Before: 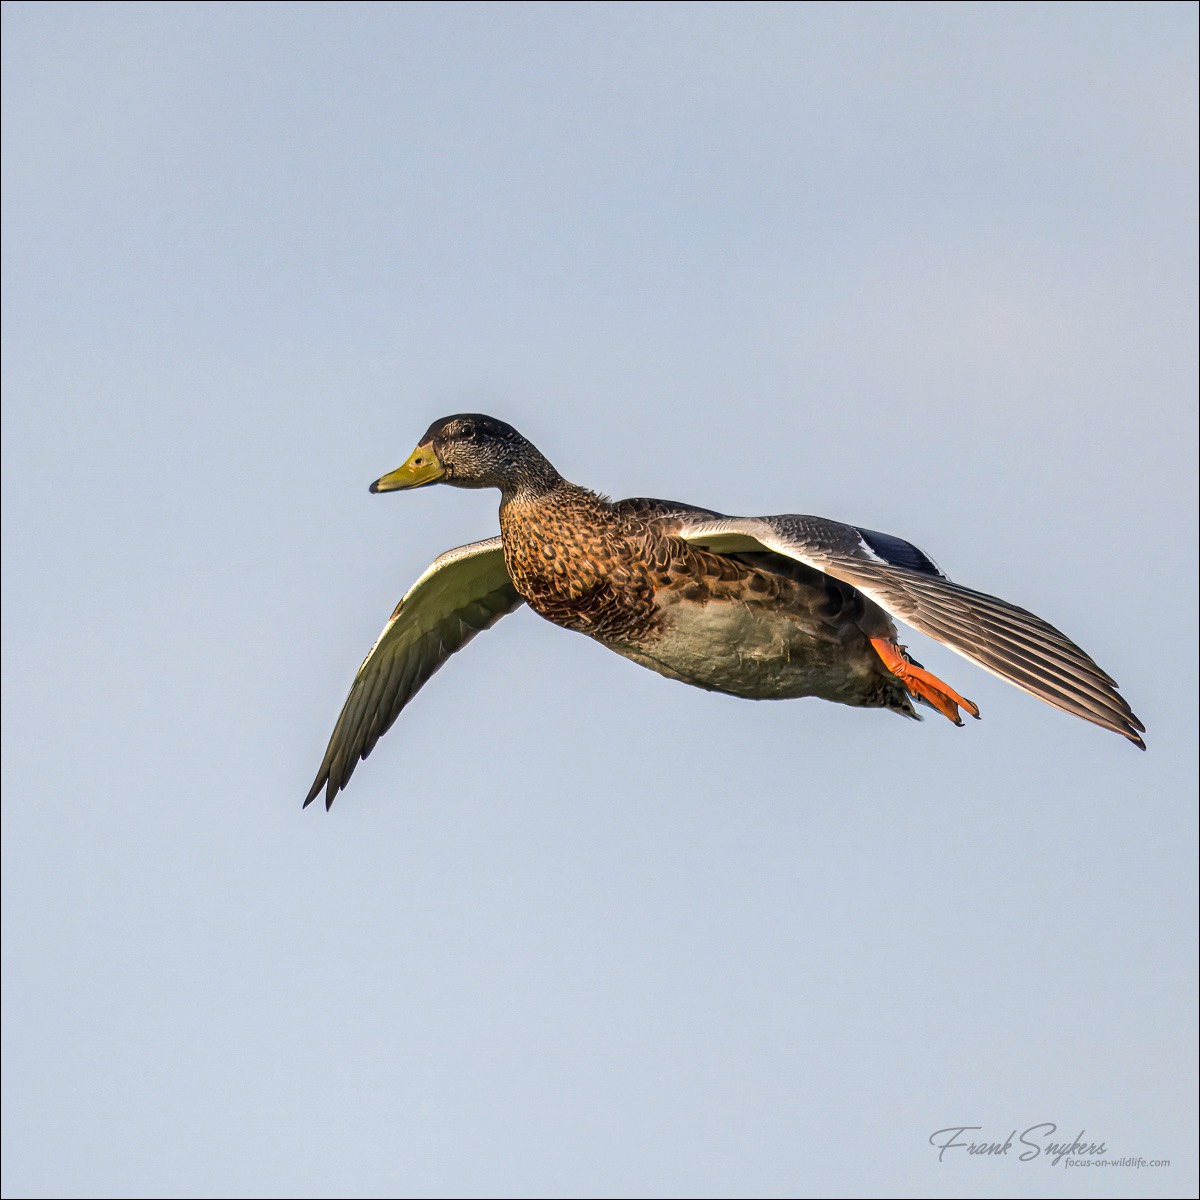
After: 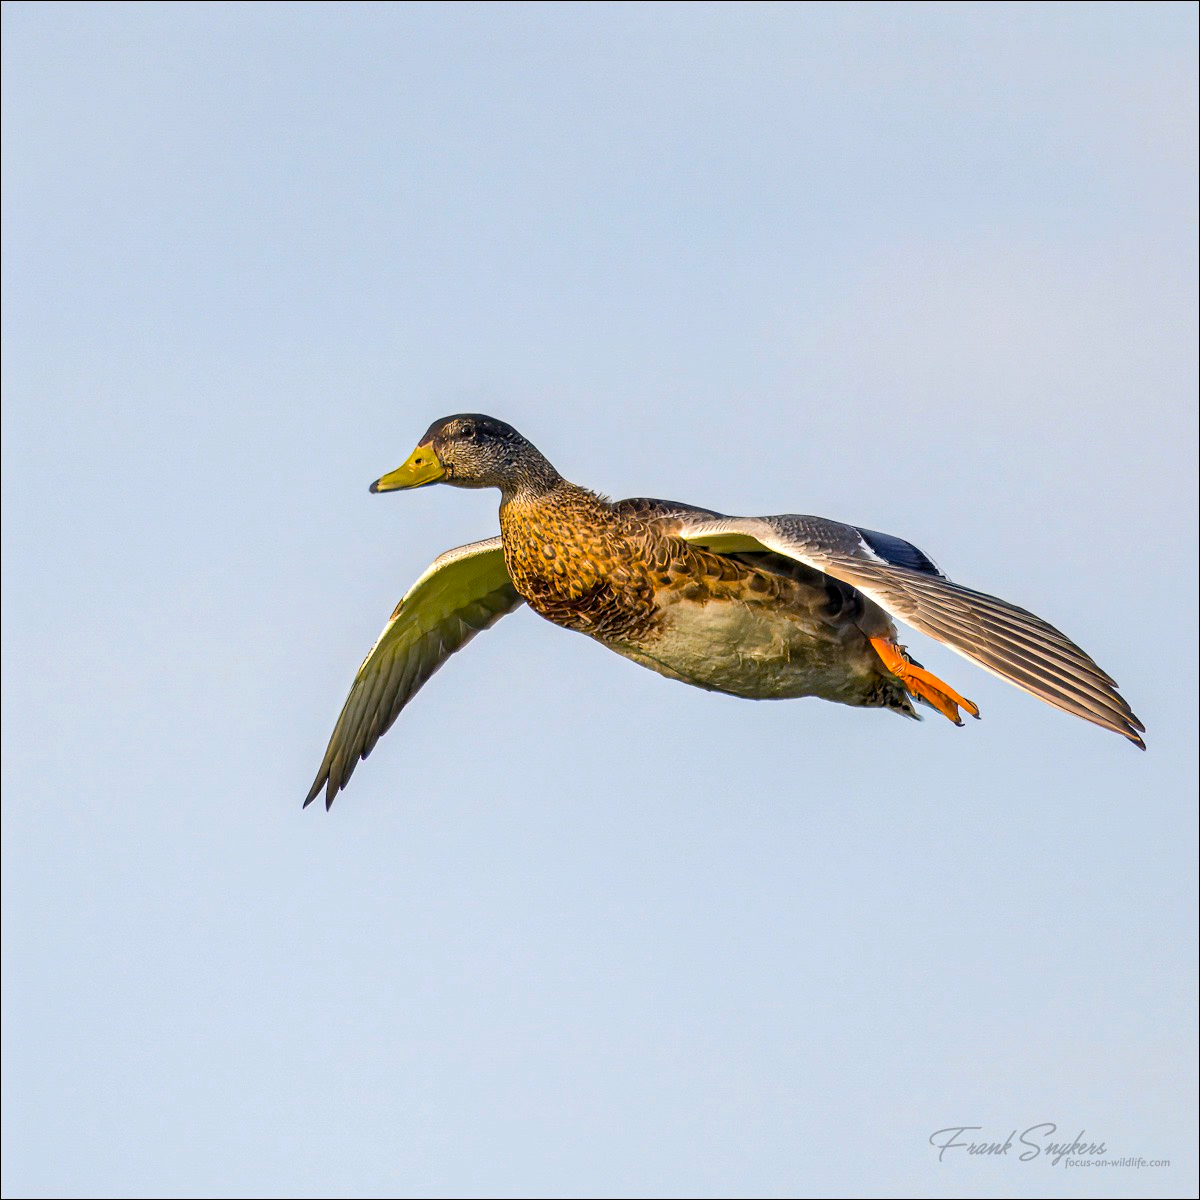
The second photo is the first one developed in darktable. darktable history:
color balance rgb: linear chroma grading › global chroma 15%, perceptual saturation grading › global saturation 30%
tone equalizer: on, module defaults
levels: levels [0.016, 0.5, 0.996]
